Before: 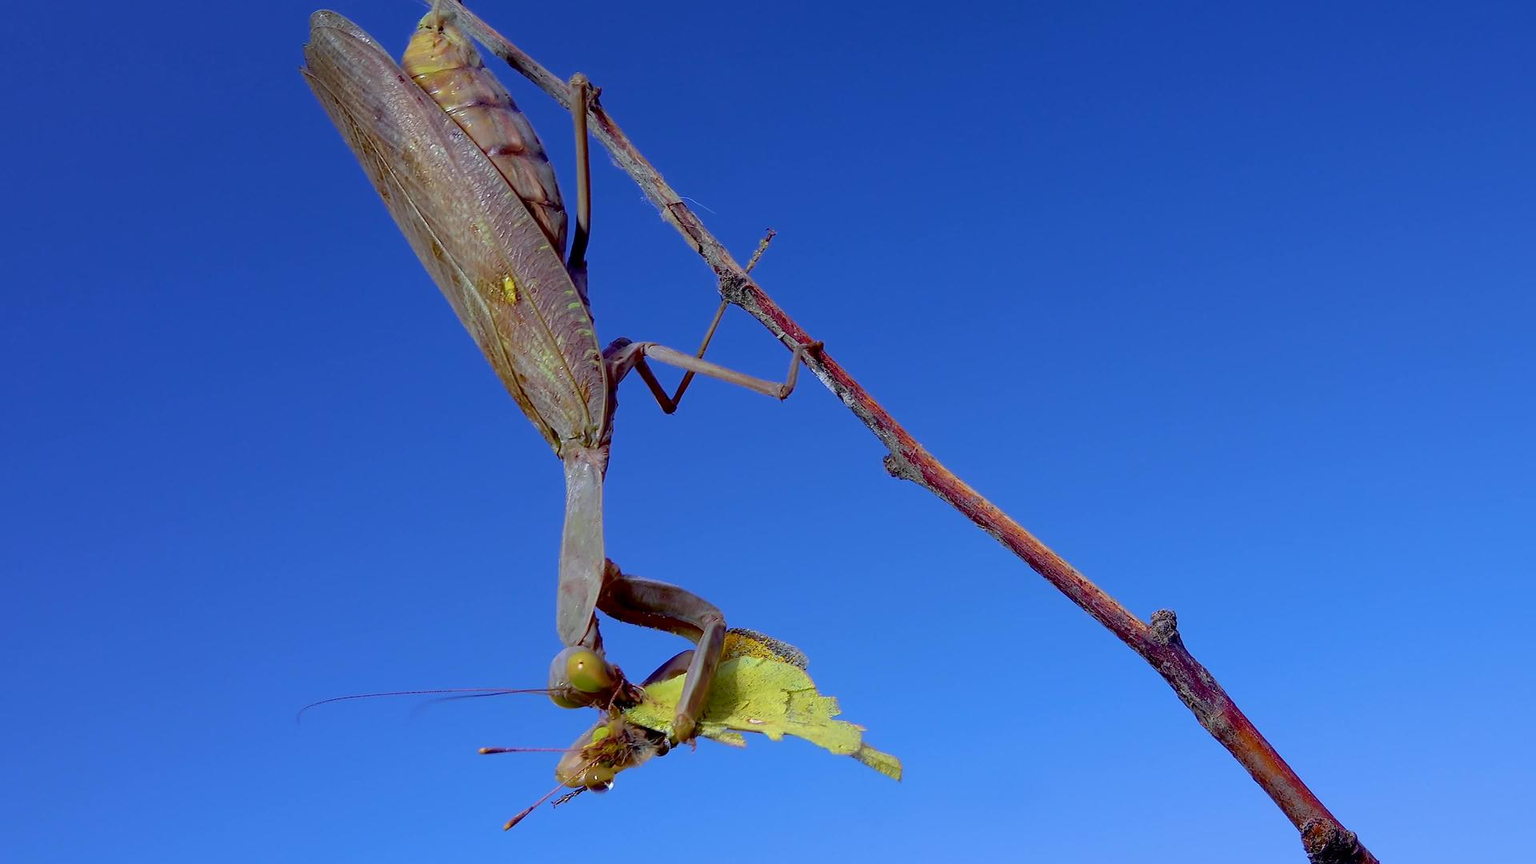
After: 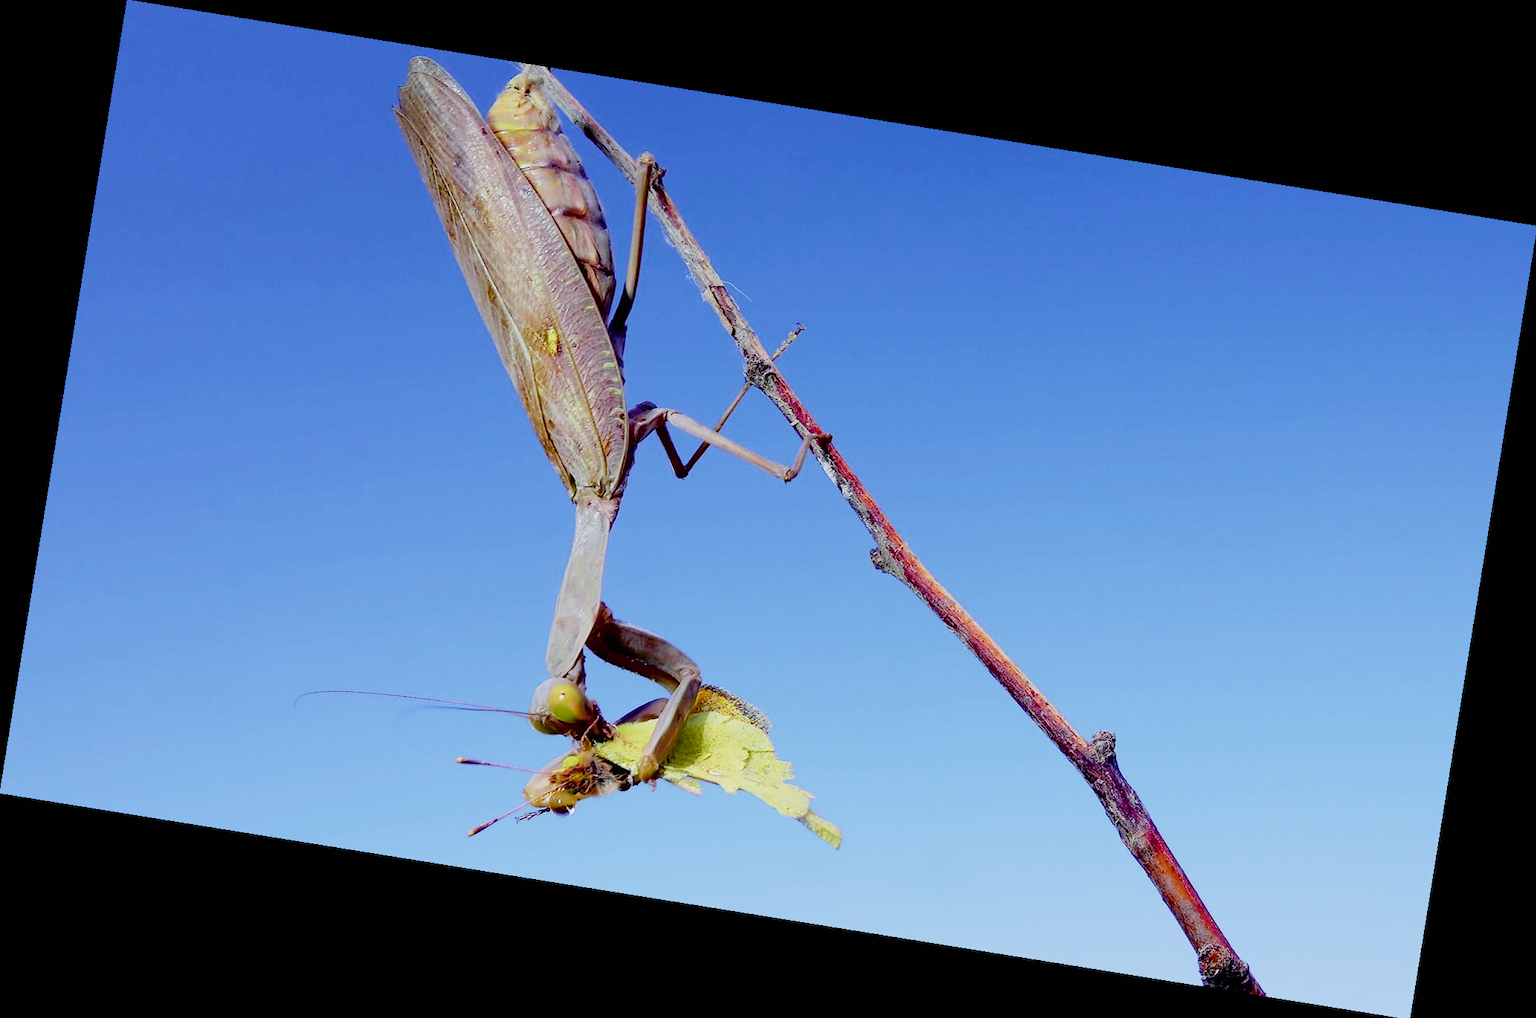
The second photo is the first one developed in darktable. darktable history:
exposure: black level correction 0, exposure 1 EV, compensate highlight preservation false
sigmoid: skew -0.2, preserve hue 0%, red attenuation 0.1, red rotation 0.035, green attenuation 0.1, green rotation -0.017, blue attenuation 0.15, blue rotation -0.052, base primaries Rec2020
rotate and perspective: rotation 9.12°, automatic cropping off
